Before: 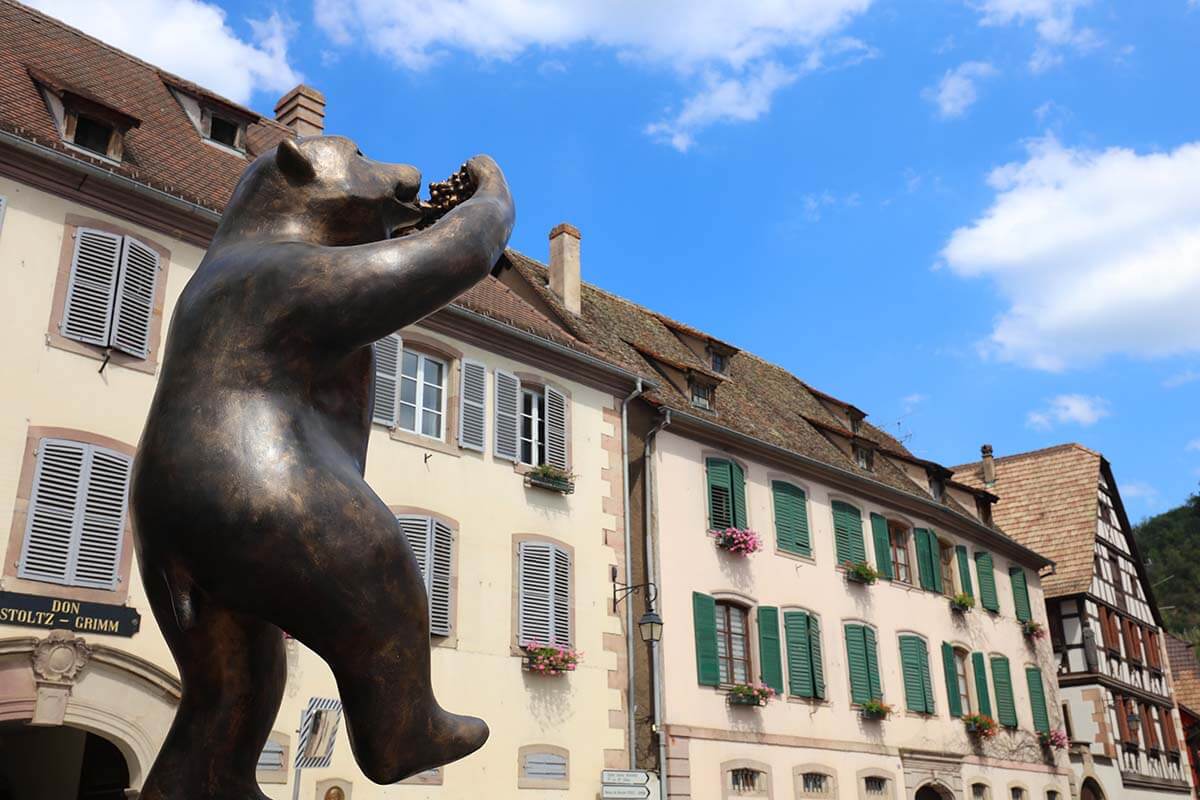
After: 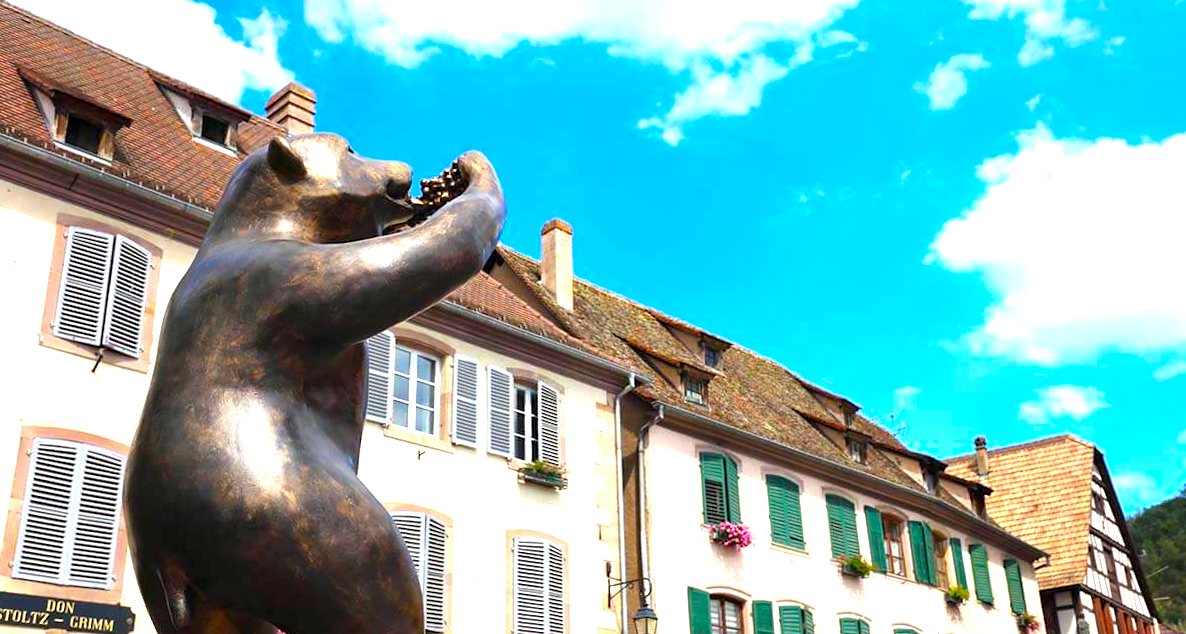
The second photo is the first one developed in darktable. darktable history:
rotate and perspective: rotation -0.45°, automatic cropping original format, crop left 0.008, crop right 0.992, crop top 0.012, crop bottom 0.988
crop: bottom 19.644%
contrast equalizer: octaves 7, y [[0.6 ×6], [0.55 ×6], [0 ×6], [0 ×6], [0 ×6]], mix 0.2
color balance rgb: perceptual saturation grading › global saturation 36%, perceptual brilliance grading › global brilliance 10%, global vibrance 20%
exposure: exposure 0.781 EV, compensate highlight preservation false
vibrance: on, module defaults
